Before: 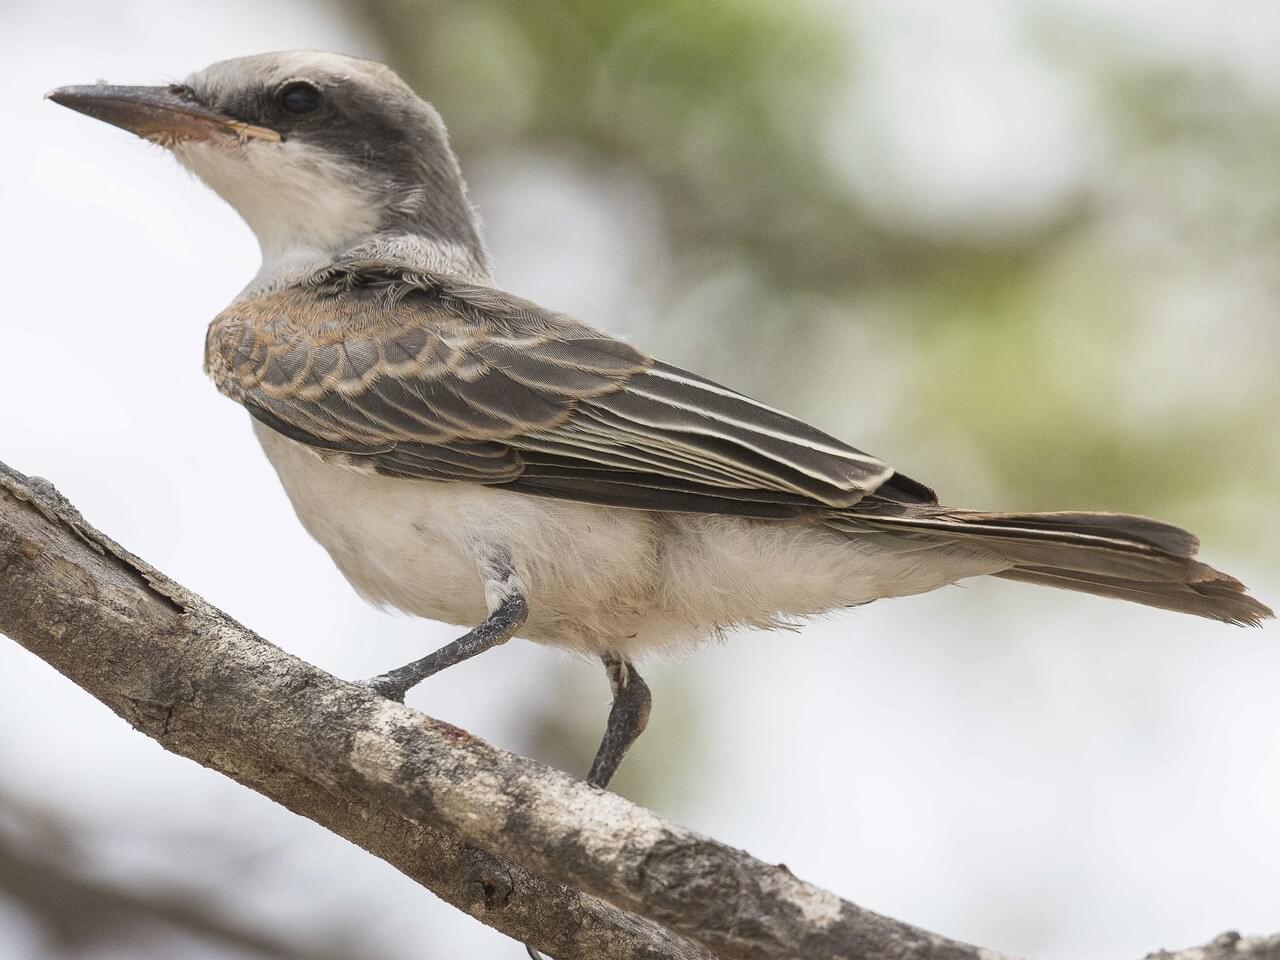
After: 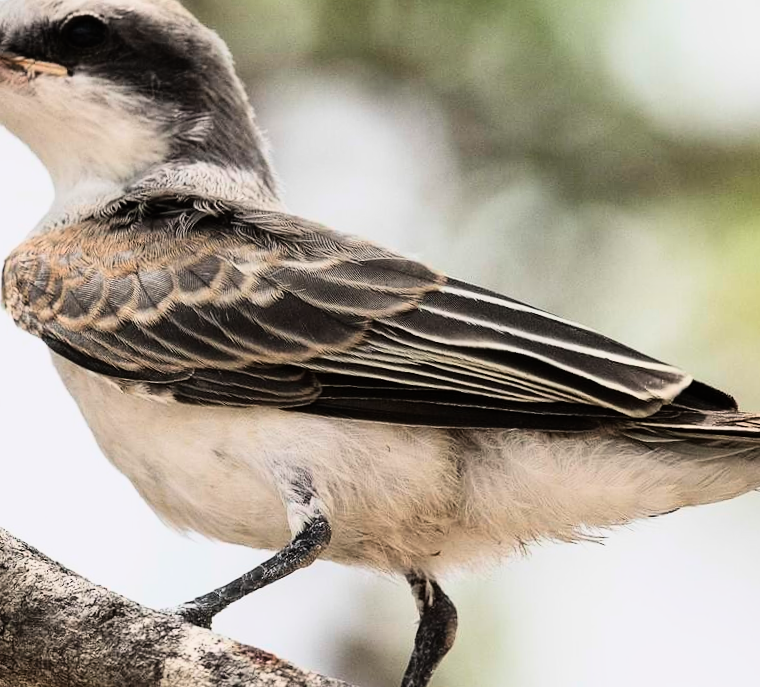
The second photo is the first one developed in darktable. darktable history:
crop: left 16.202%, top 11.208%, right 26.045%, bottom 20.557%
exposure: exposure -1 EV, compensate highlight preservation false
rotate and perspective: rotation -2.22°, lens shift (horizontal) -0.022, automatic cropping off
rgb curve: curves: ch0 [(0, 0) (0.21, 0.15) (0.24, 0.21) (0.5, 0.75) (0.75, 0.96) (0.89, 0.99) (1, 1)]; ch1 [(0, 0.02) (0.21, 0.13) (0.25, 0.2) (0.5, 0.67) (0.75, 0.9) (0.89, 0.97) (1, 1)]; ch2 [(0, 0.02) (0.21, 0.13) (0.25, 0.2) (0.5, 0.67) (0.75, 0.9) (0.89, 0.97) (1, 1)], compensate middle gray true
